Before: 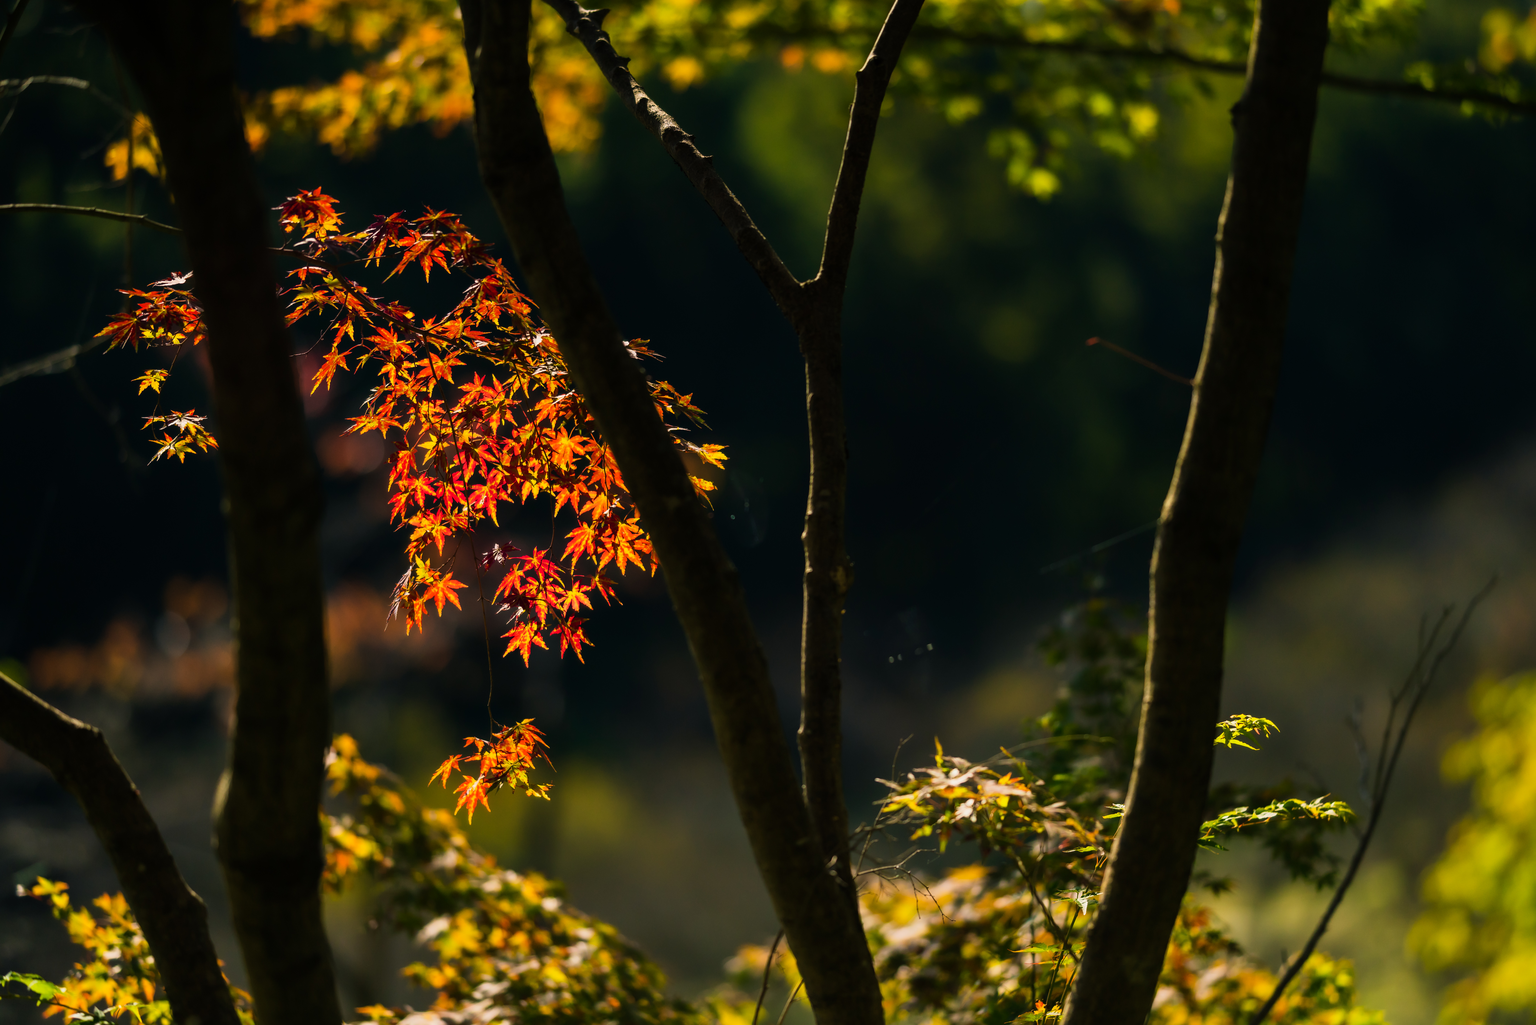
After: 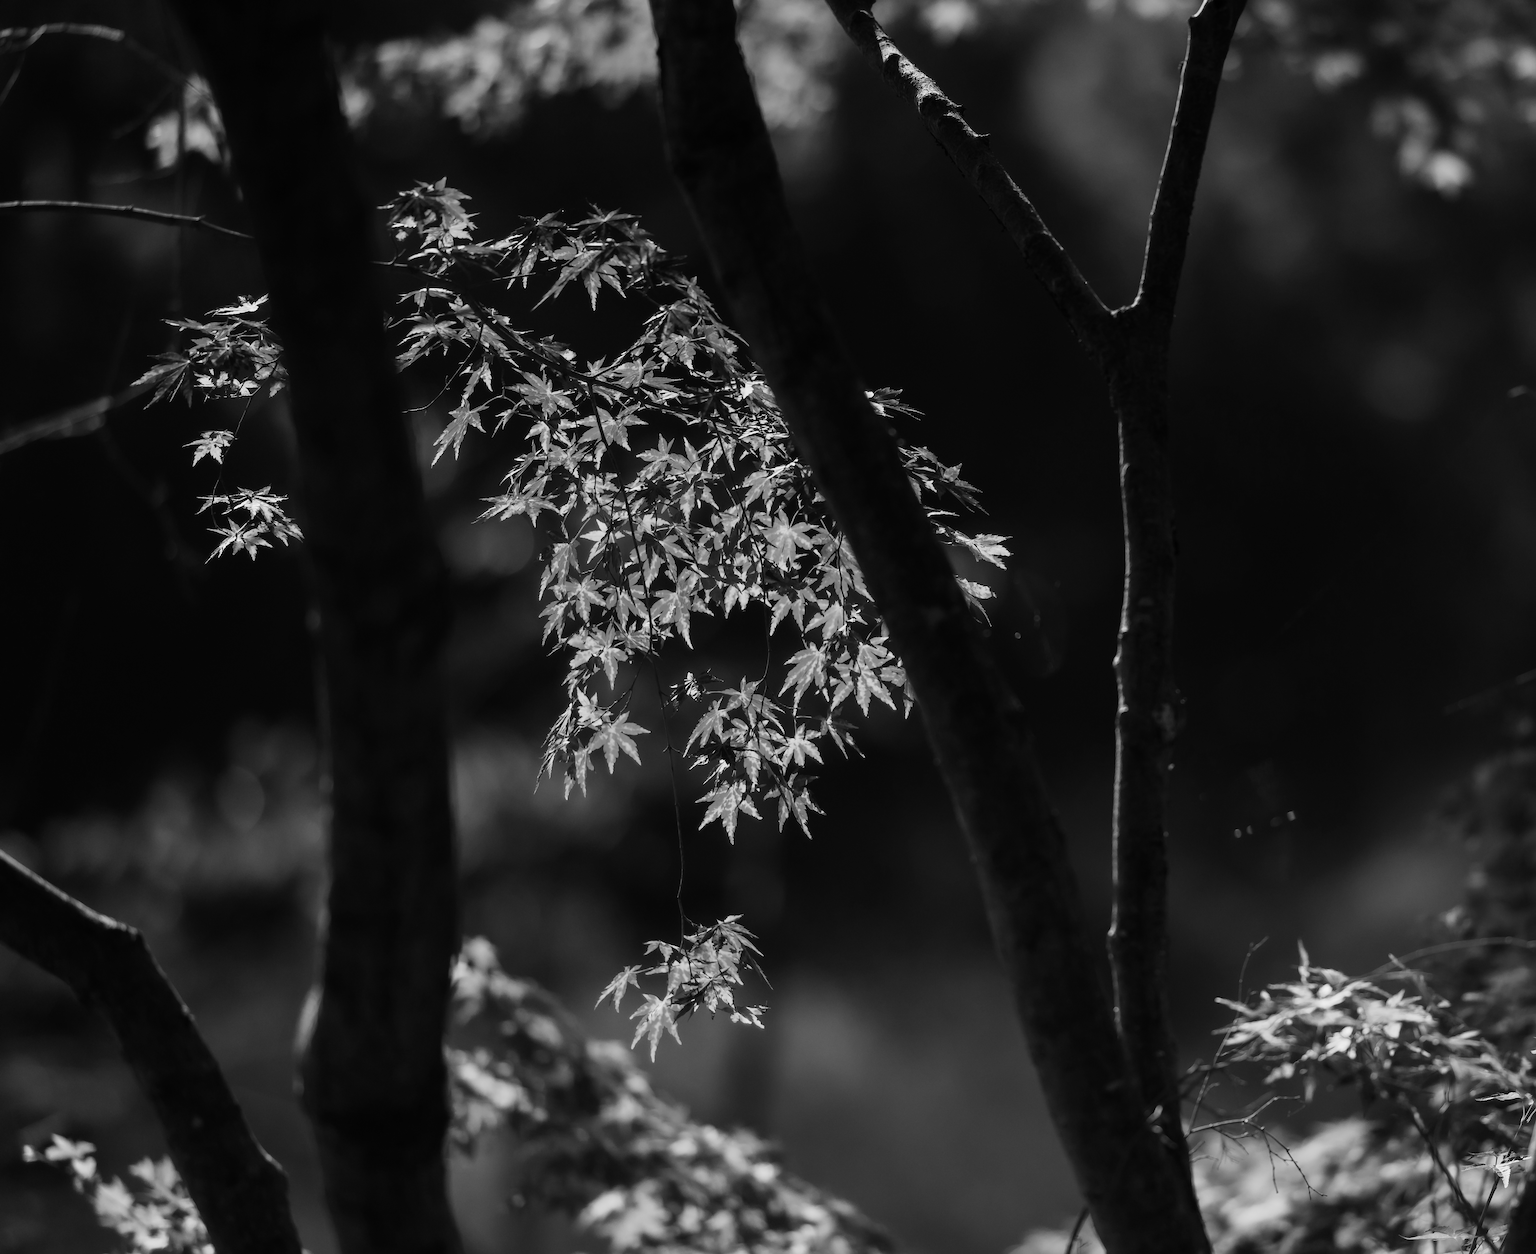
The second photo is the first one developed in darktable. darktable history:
crop: top 5.803%, right 27.864%, bottom 5.804%
monochrome: on, module defaults
